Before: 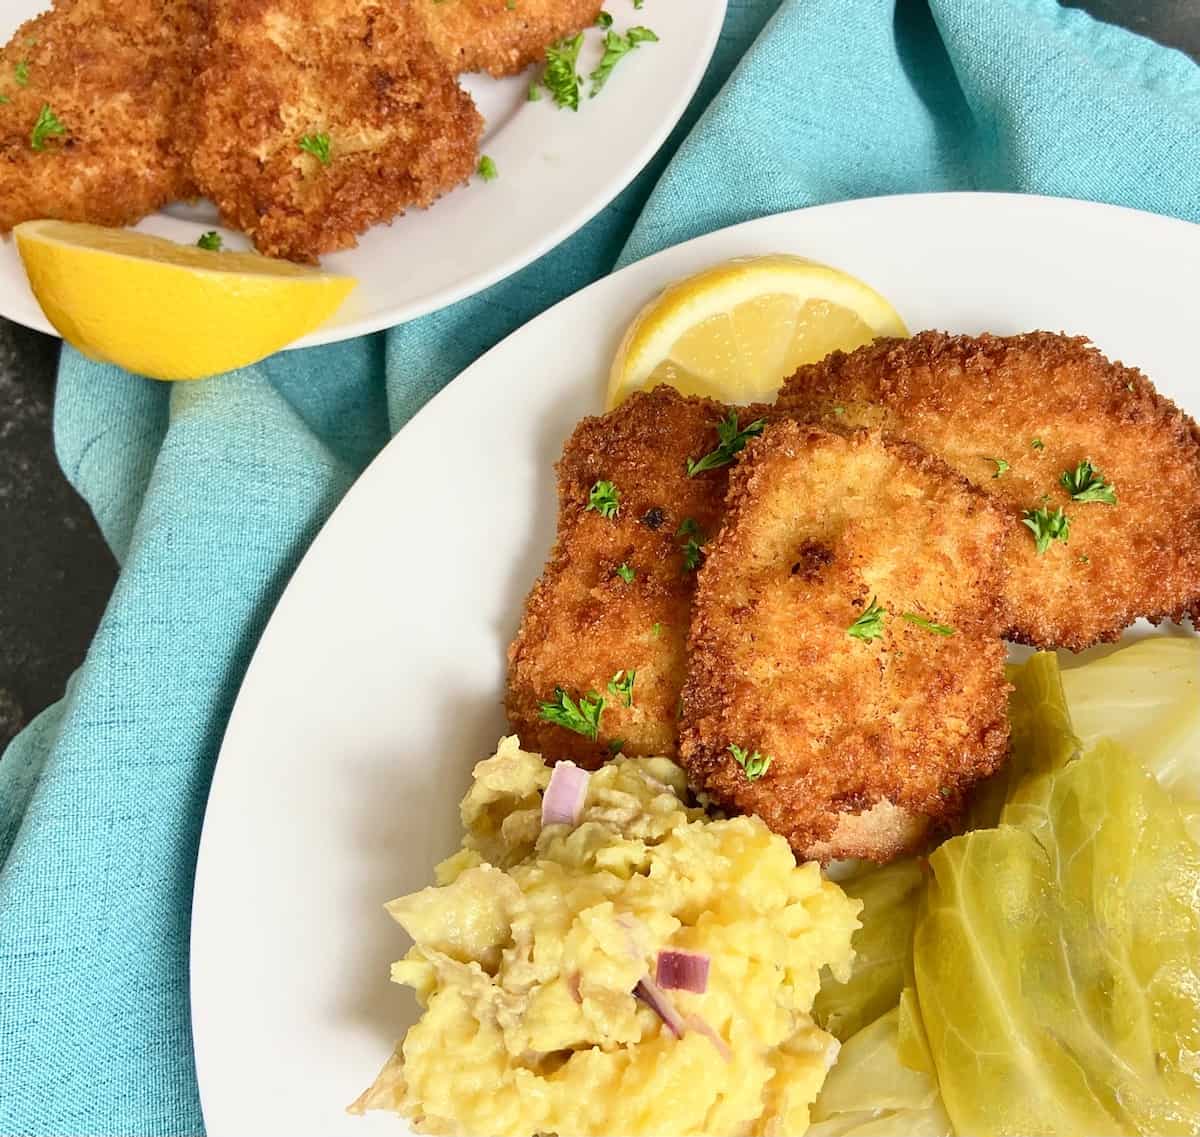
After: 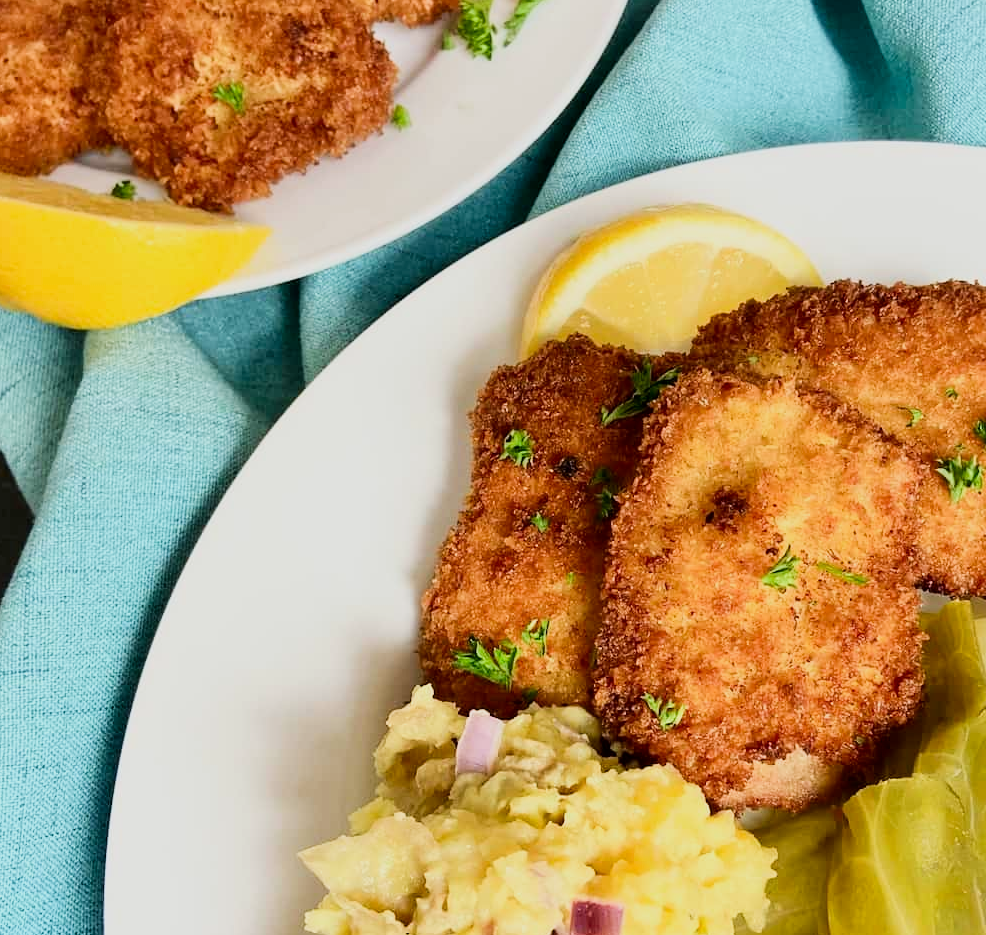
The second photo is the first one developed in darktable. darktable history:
contrast brightness saturation: contrast 0.15, brightness -0.01, saturation 0.1
filmic rgb: black relative exposure -7.65 EV, hardness 4.02, contrast 1.1, highlights saturation mix -30%
crop and rotate: left 7.196%, top 4.574%, right 10.605%, bottom 13.178%
